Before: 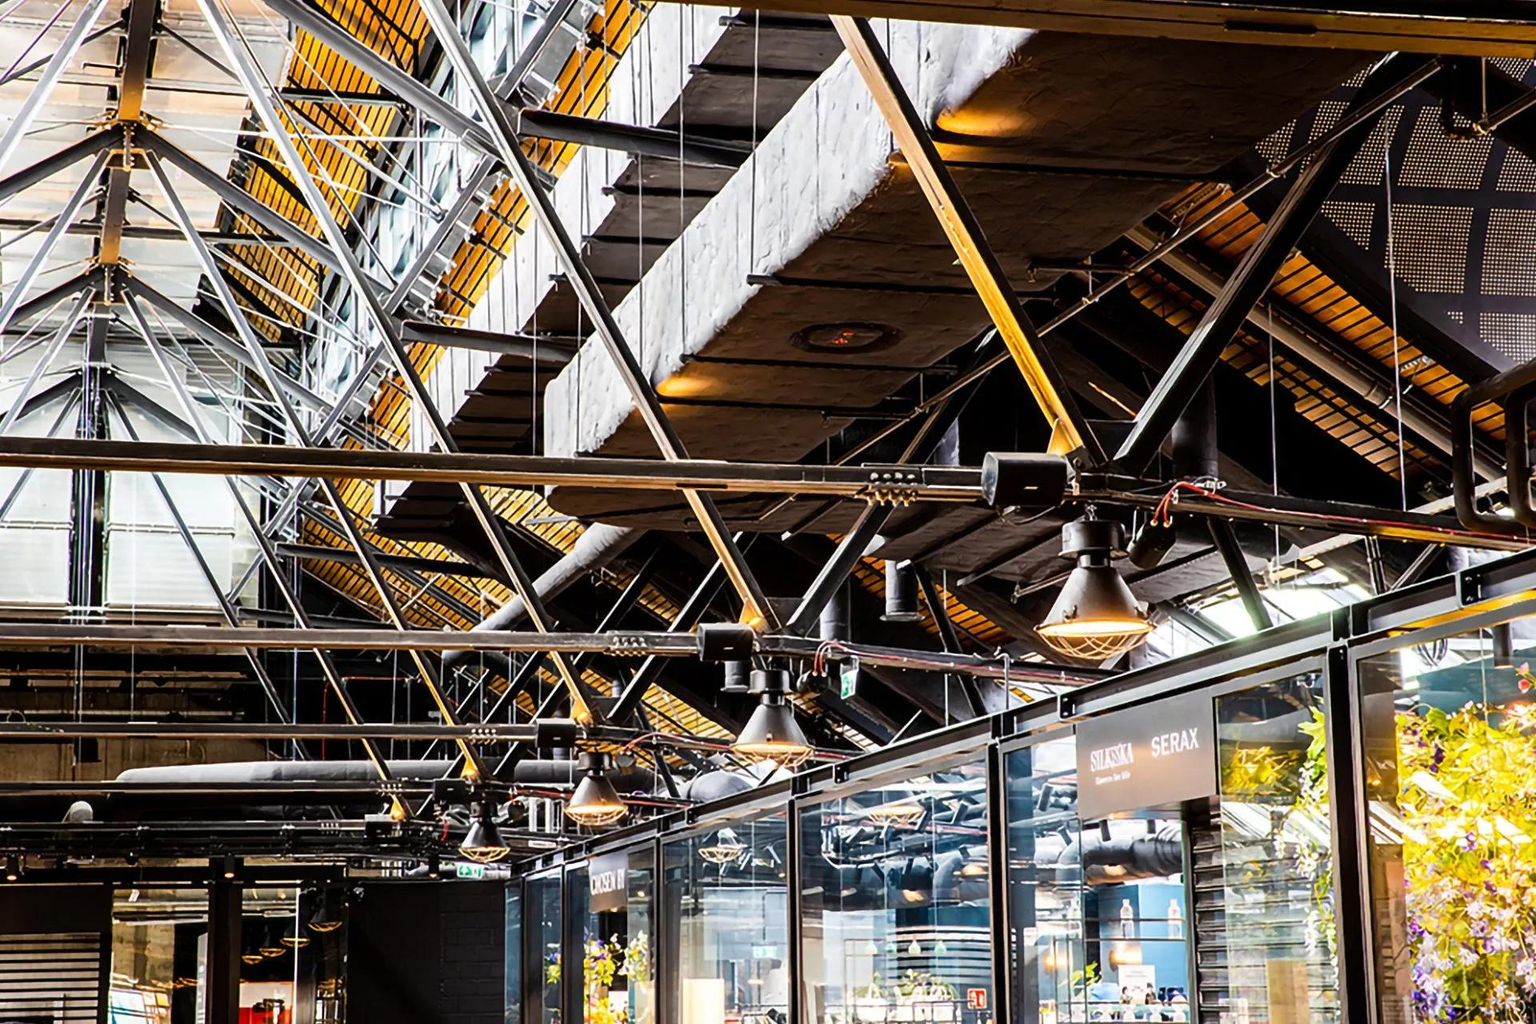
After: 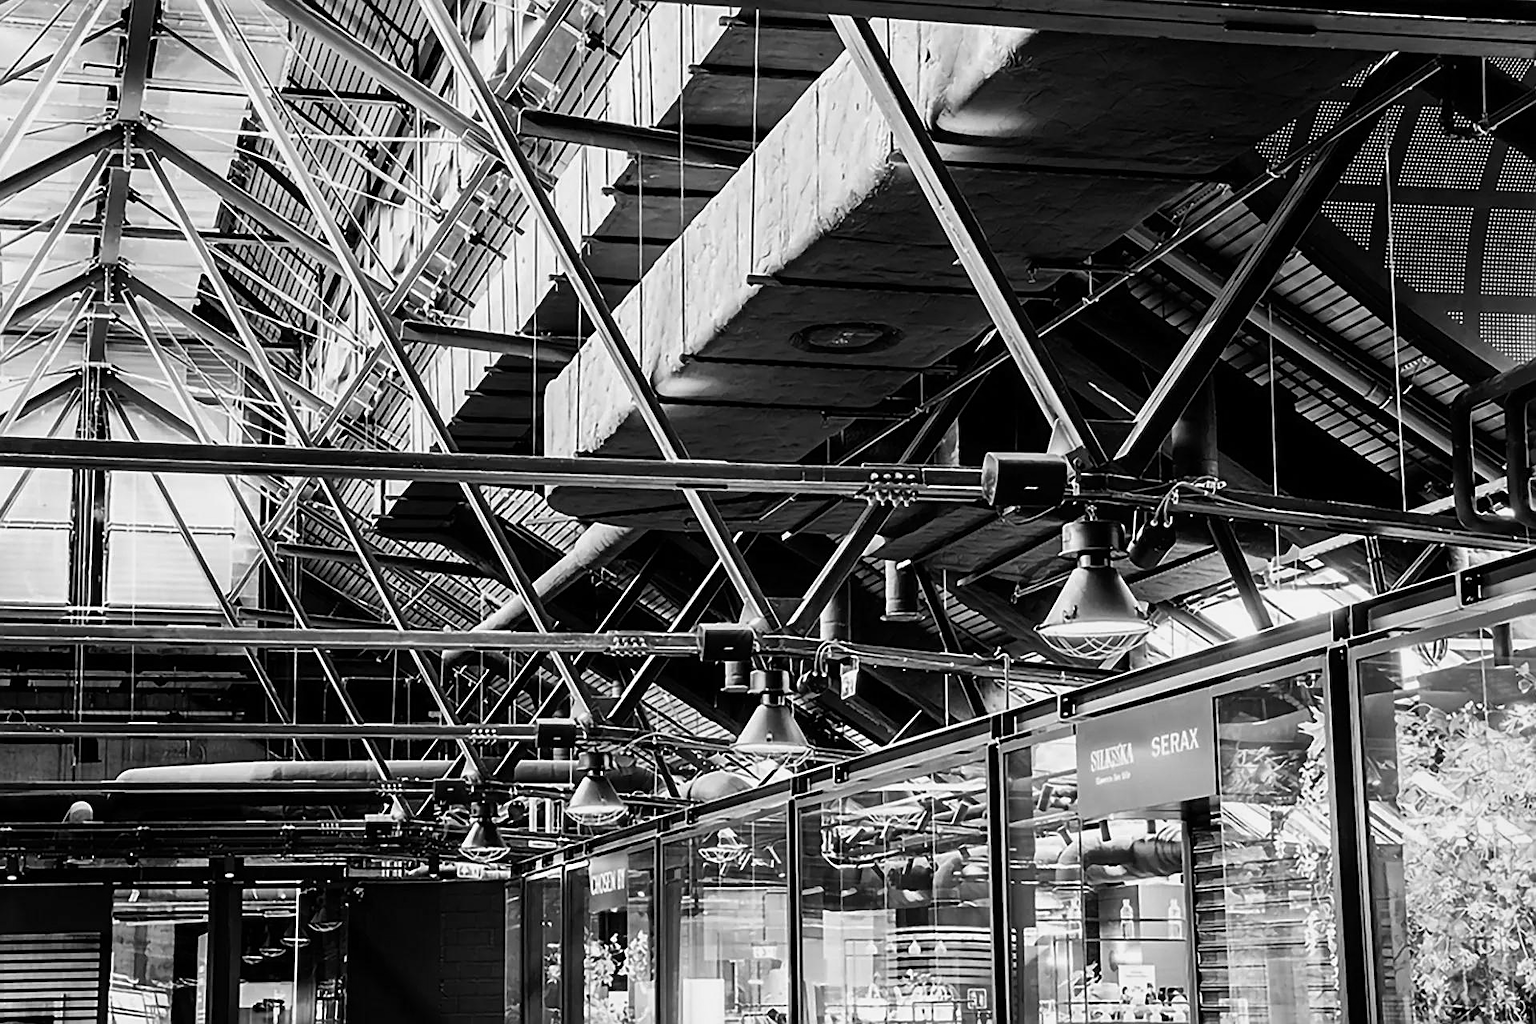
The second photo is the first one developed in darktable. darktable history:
monochrome: a 1.94, b -0.638
exposure: exposure -0.157 EV, compensate highlight preservation false
sharpen: on, module defaults
